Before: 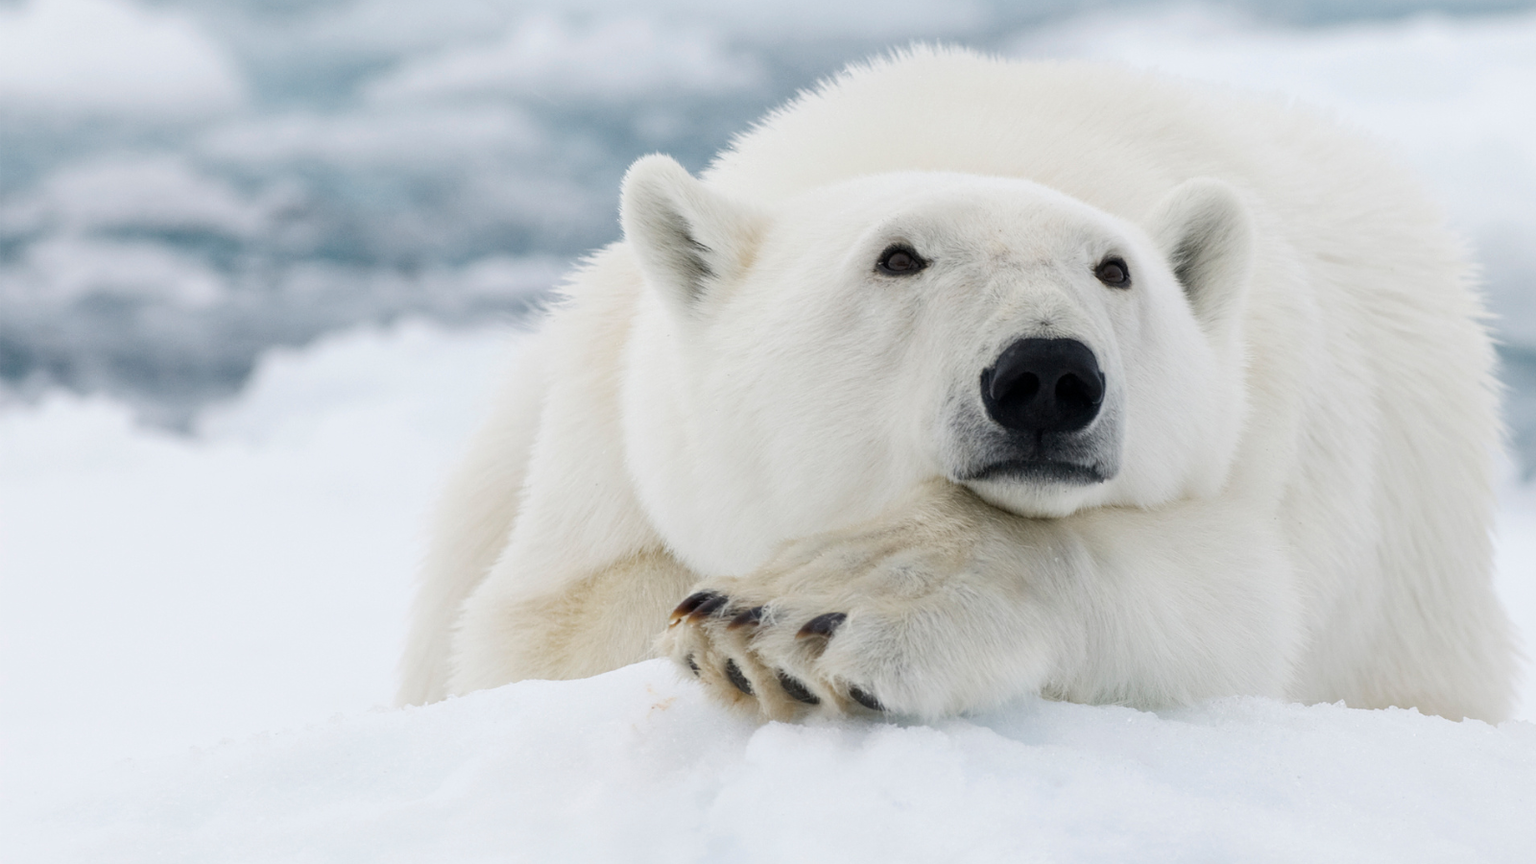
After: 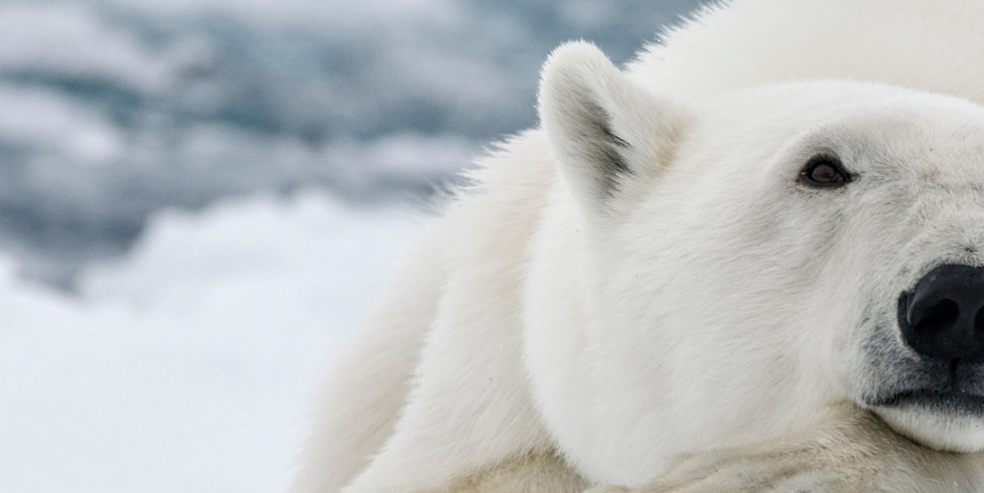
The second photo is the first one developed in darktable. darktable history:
crop and rotate: angle -4.66°, left 2.043%, top 7.035%, right 27.742%, bottom 30.401%
color zones: curves: ch0 [(0.25, 0.5) (0.428, 0.473) (0.75, 0.5)]; ch1 [(0.243, 0.479) (0.398, 0.452) (0.75, 0.5)]
shadows and highlights: shadows 37.12, highlights -27.51, shadows color adjustment 98.01%, highlights color adjustment 58.1%, soften with gaussian
local contrast: detail 130%
